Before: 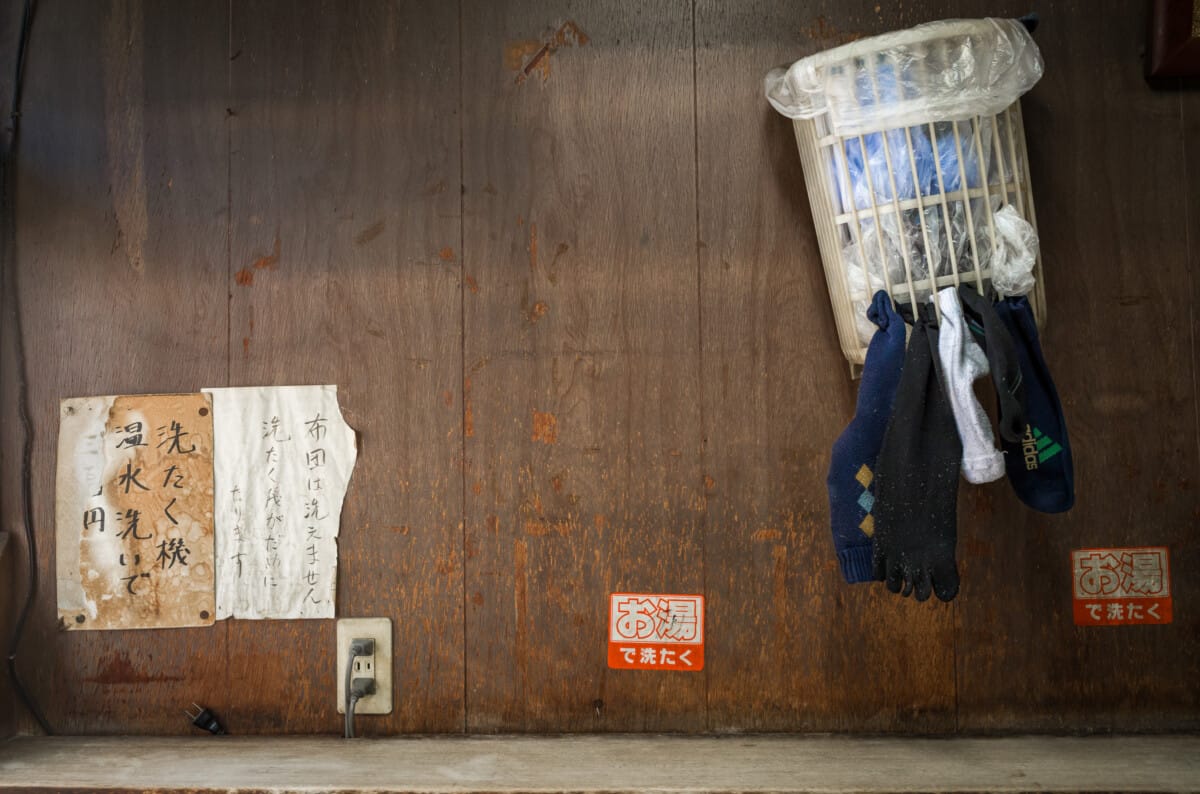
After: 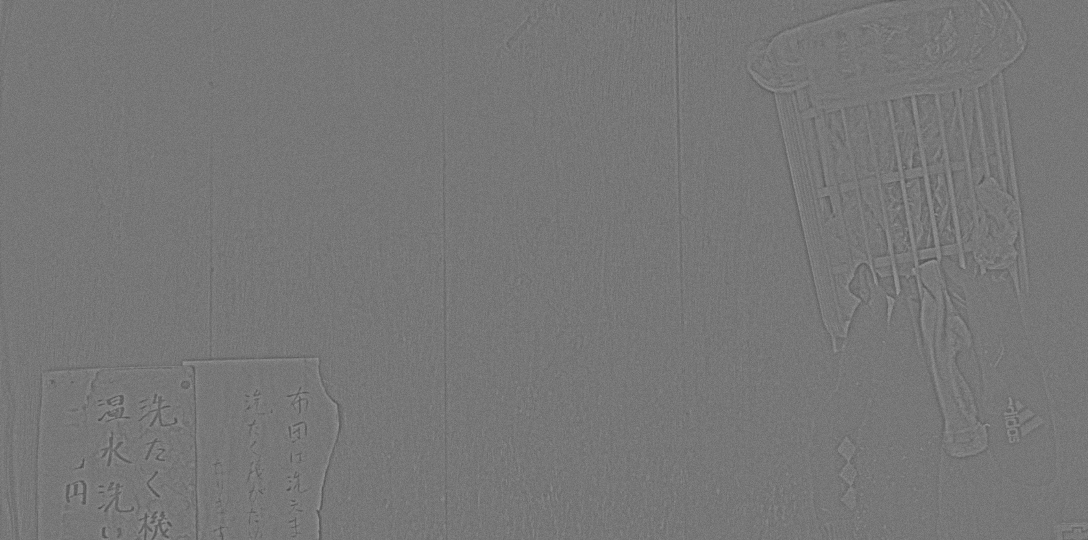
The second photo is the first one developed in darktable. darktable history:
crop: left 1.509%, top 3.452%, right 7.696%, bottom 28.452%
filmic rgb: black relative exposure -8.7 EV, white relative exposure 2.7 EV, threshold 3 EV, target black luminance 0%, hardness 6.25, latitude 76.53%, contrast 1.326, shadows ↔ highlights balance -0.349%, preserve chrominance no, color science v4 (2020), enable highlight reconstruction true
white balance: red 0.925, blue 1.046
grain: coarseness 0.09 ISO, strength 16.61%
tone equalizer: -8 EV 0.06 EV, smoothing diameter 25%, edges refinement/feathering 10, preserve details guided filter
color zones: curves: ch0 [(0, 0.485) (0.178, 0.476) (0.261, 0.623) (0.411, 0.403) (0.708, 0.603) (0.934, 0.412)]; ch1 [(0.003, 0.485) (0.149, 0.496) (0.229, 0.584) (0.326, 0.551) (0.484, 0.262) (0.757, 0.643)]
highpass: sharpness 5.84%, contrast boost 8.44%
